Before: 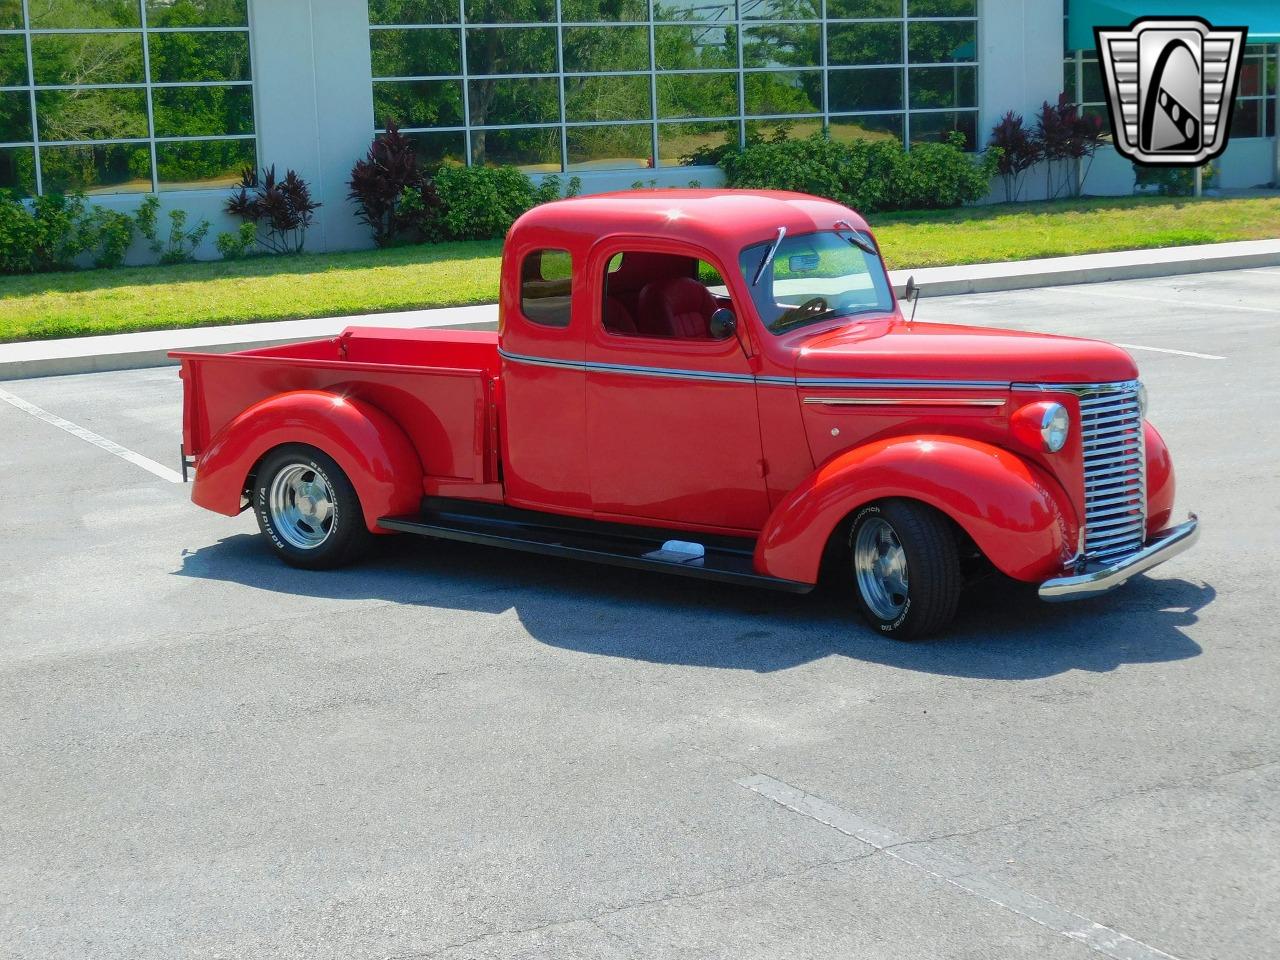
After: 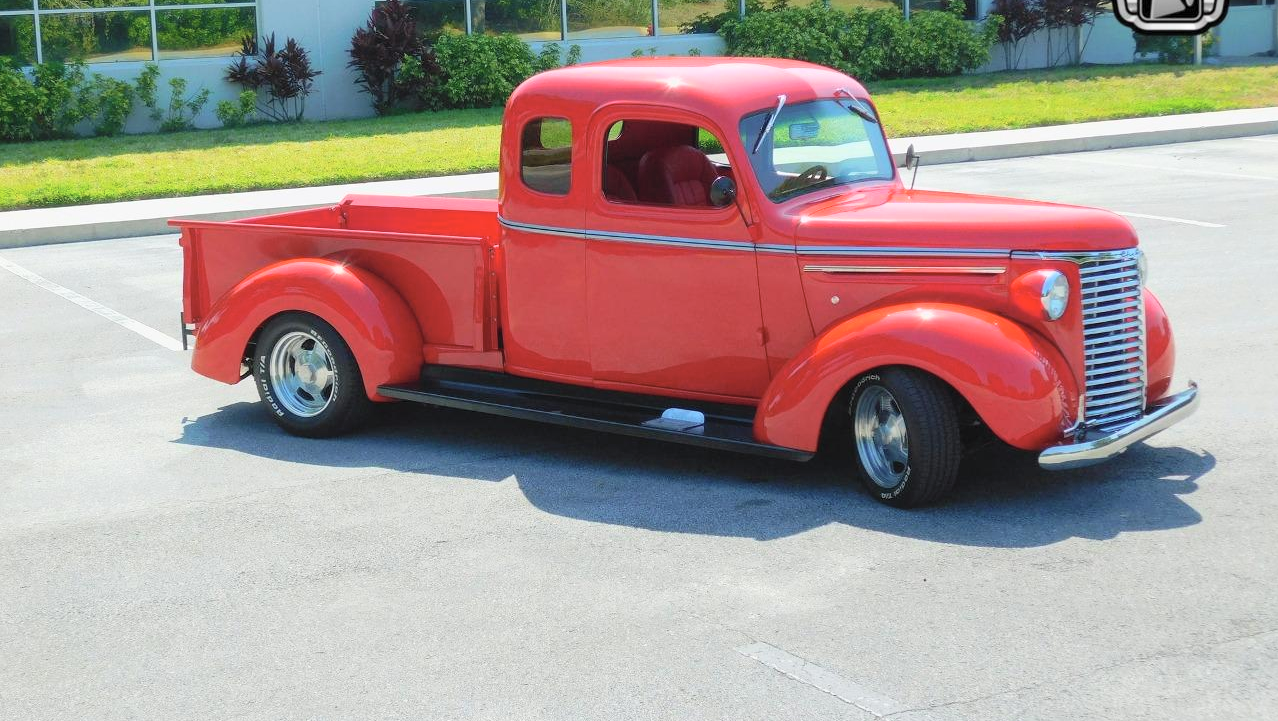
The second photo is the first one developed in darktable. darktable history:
crop: top 13.815%, bottom 11.055%
contrast brightness saturation: contrast 0.136, brightness 0.219
